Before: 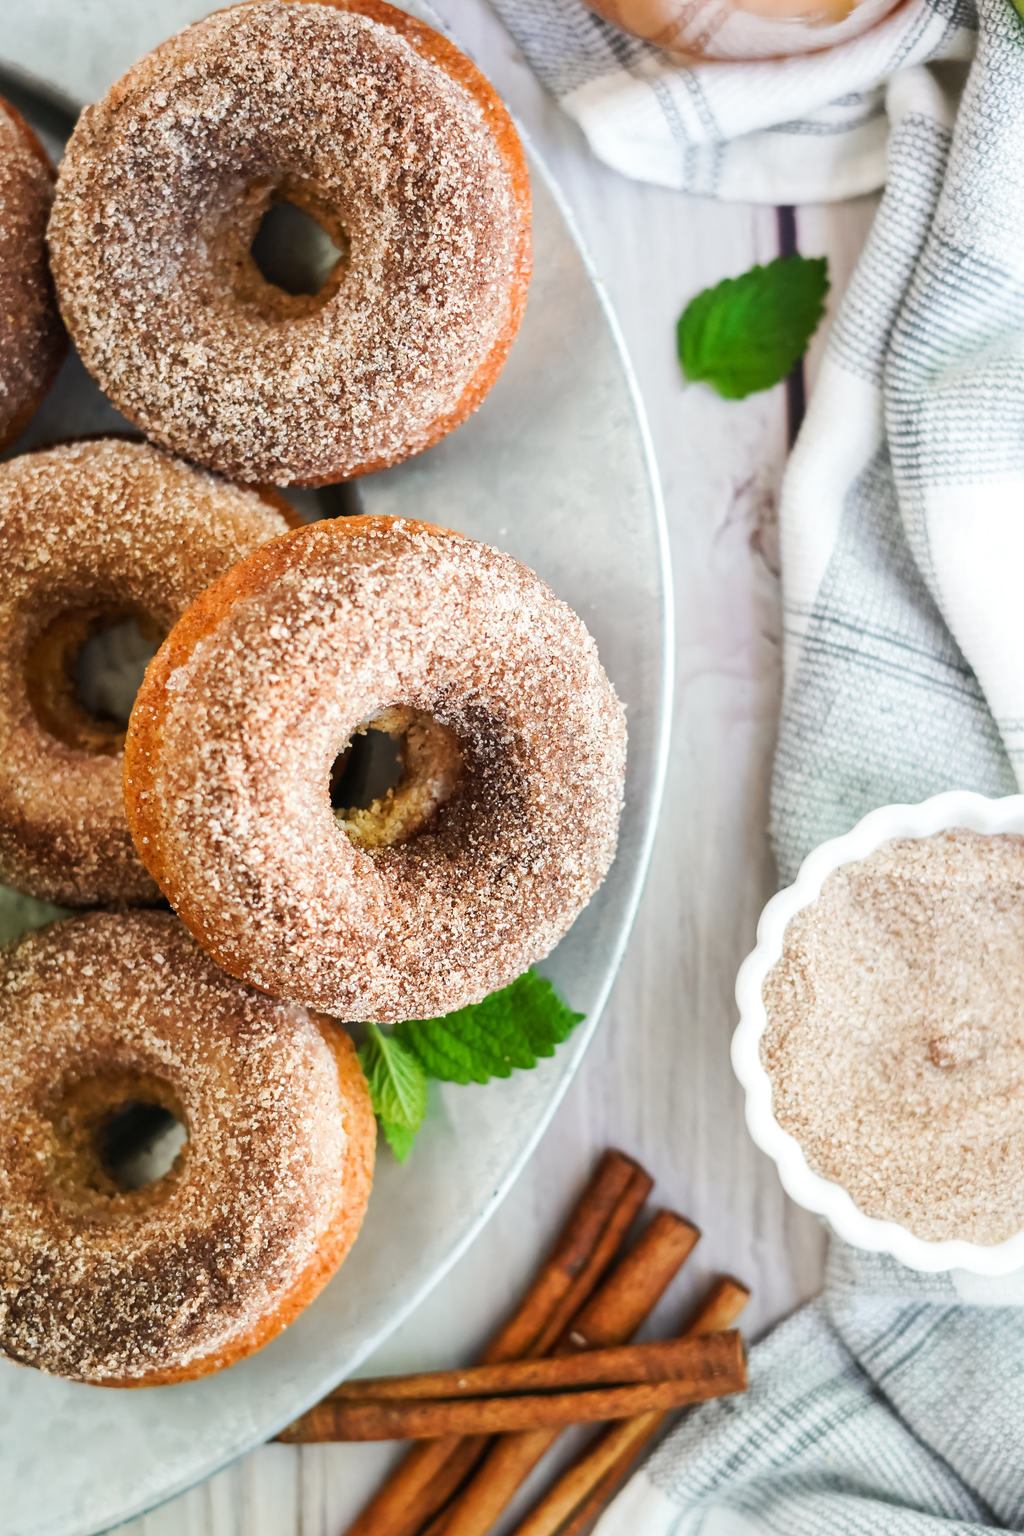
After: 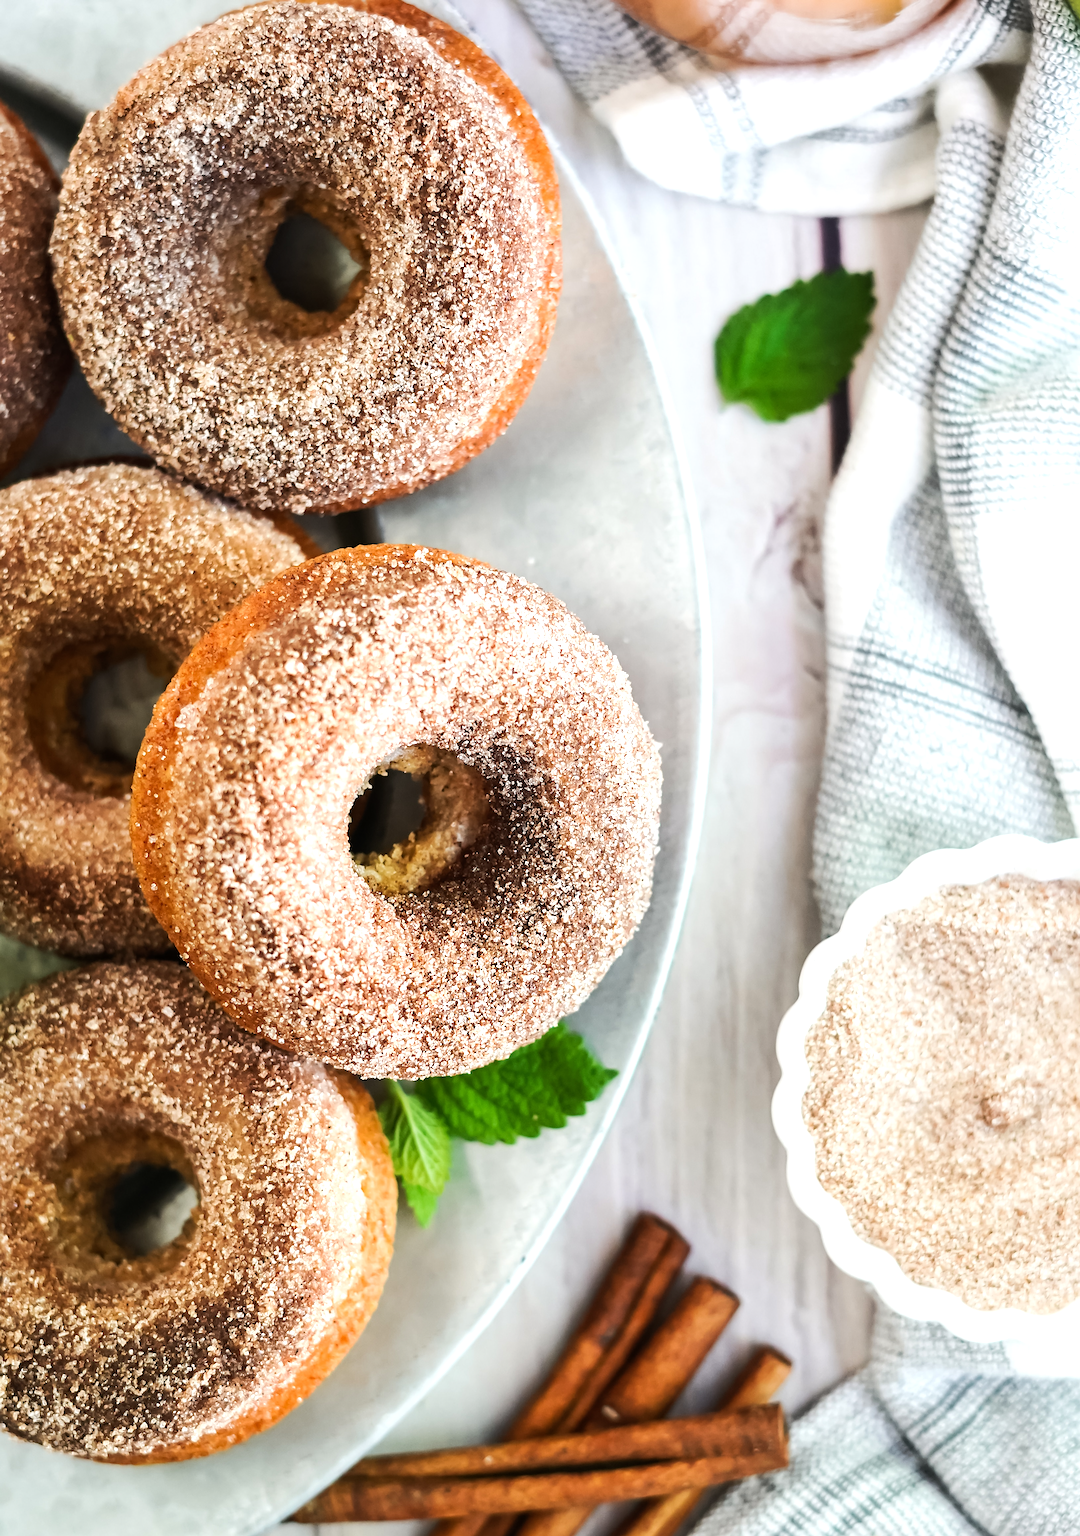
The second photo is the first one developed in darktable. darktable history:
crop and rotate: top 0.007%, bottom 5.215%
sharpen: on, module defaults
tone equalizer: -8 EV -0.382 EV, -7 EV -0.39 EV, -6 EV -0.329 EV, -5 EV -0.231 EV, -3 EV 0.231 EV, -2 EV 0.332 EV, -1 EV 0.365 EV, +0 EV 0.408 EV, edges refinement/feathering 500, mask exposure compensation -1.57 EV, preserve details no
